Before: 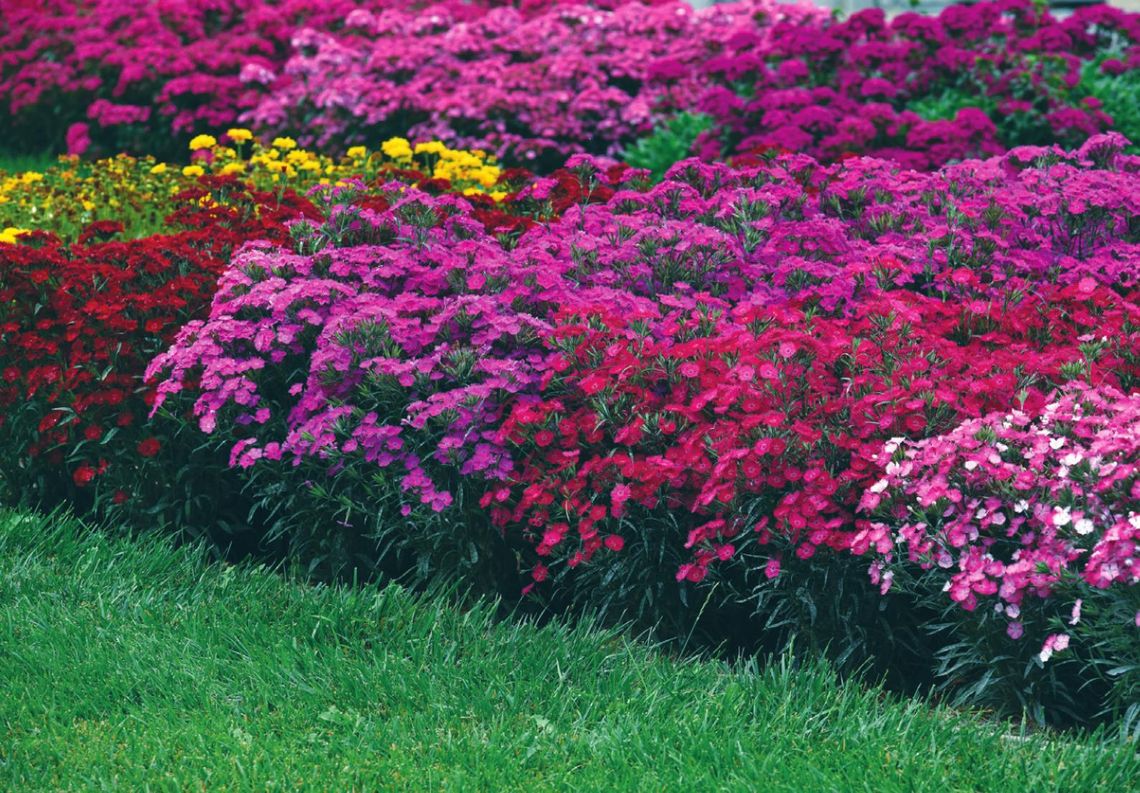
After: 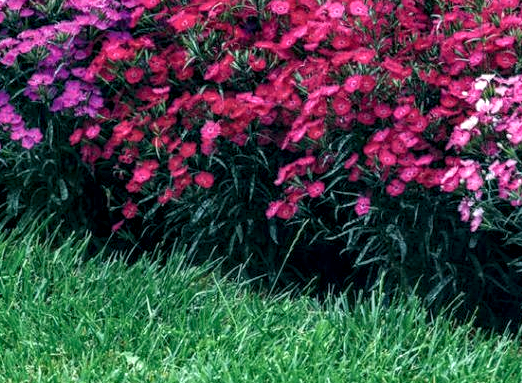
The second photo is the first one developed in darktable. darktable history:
crop: left 35.976%, top 45.819%, right 18.162%, bottom 5.807%
contrast equalizer: y [[0.5, 0.5, 0.472, 0.5, 0.5, 0.5], [0.5 ×6], [0.5 ×6], [0 ×6], [0 ×6]]
local contrast: highlights 12%, shadows 38%, detail 183%, midtone range 0.471
exposure: black level correction 0.005, exposure 0.014 EV, compensate highlight preservation false
